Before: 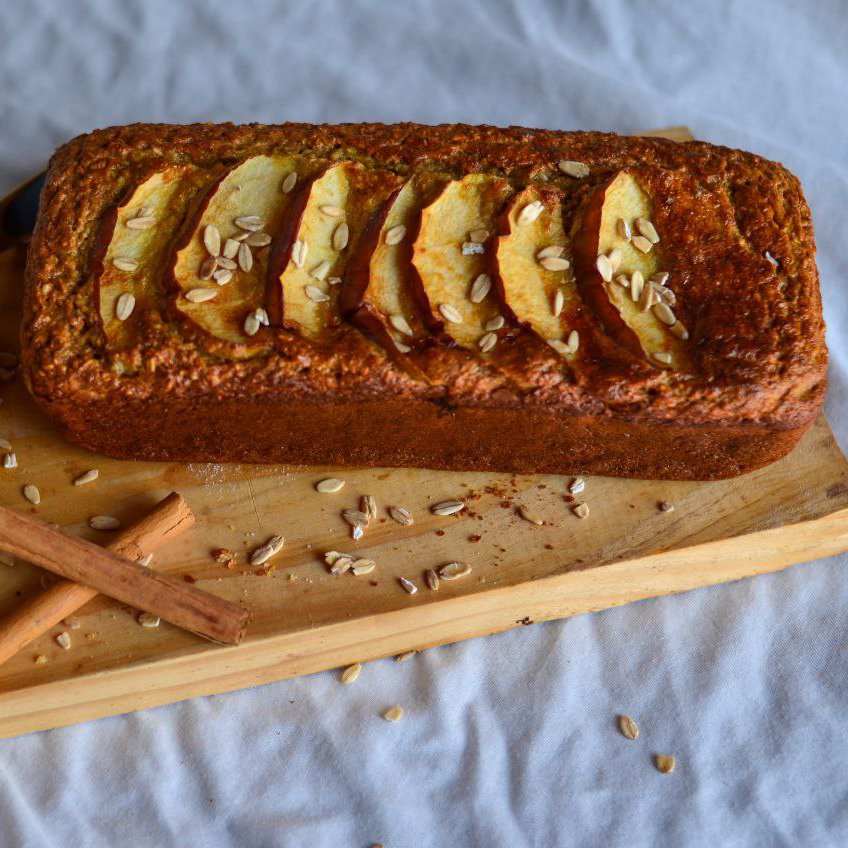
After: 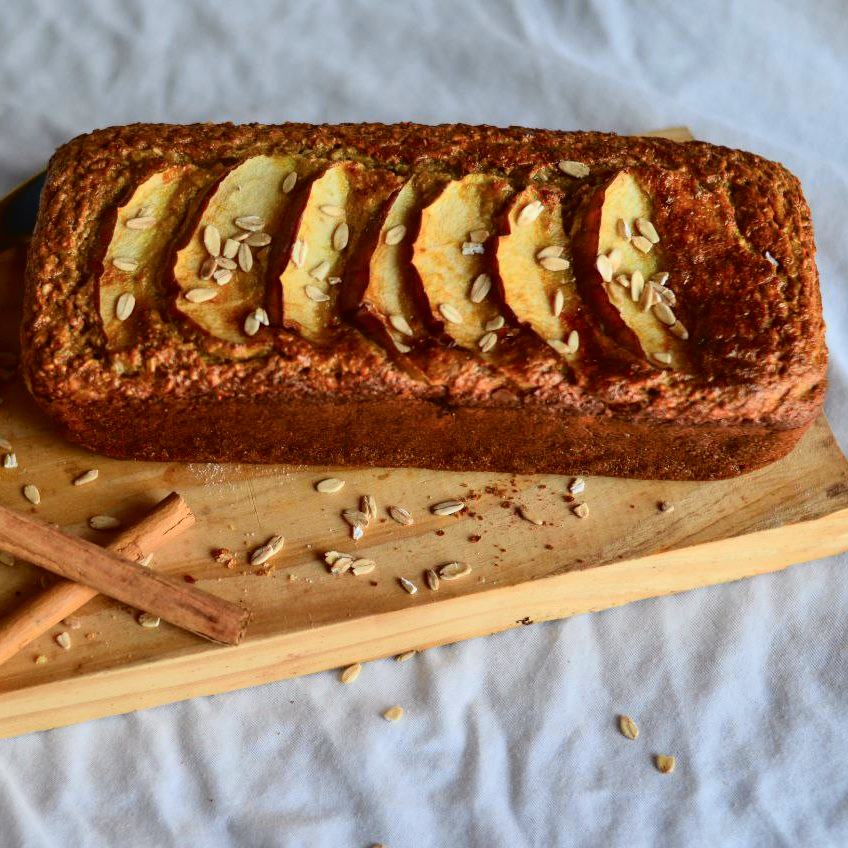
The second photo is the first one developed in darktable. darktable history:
tone curve: curves: ch0 [(0.003, 0.029) (0.037, 0.036) (0.149, 0.117) (0.297, 0.318) (0.422, 0.474) (0.531, 0.6) (0.743, 0.809) (0.877, 0.901) (1, 0.98)]; ch1 [(0, 0) (0.305, 0.325) (0.453, 0.437) (0.482, 0.479) (0.501, 0.5) (0.506, 0.503) (0.567, 0.572) (0.605, 0.608) (0.668, 0.69) (1, 1)]; ch2 [(0, 0) (0.313, 0.306) (0.4, 0.399) (0.45, 0.48) (0.499, 0.502) (0.512, 0.523) (0.57, 0.595) (0.653, 0.662) (1, 1)], color space Lab, independent channels, preserve colors none
